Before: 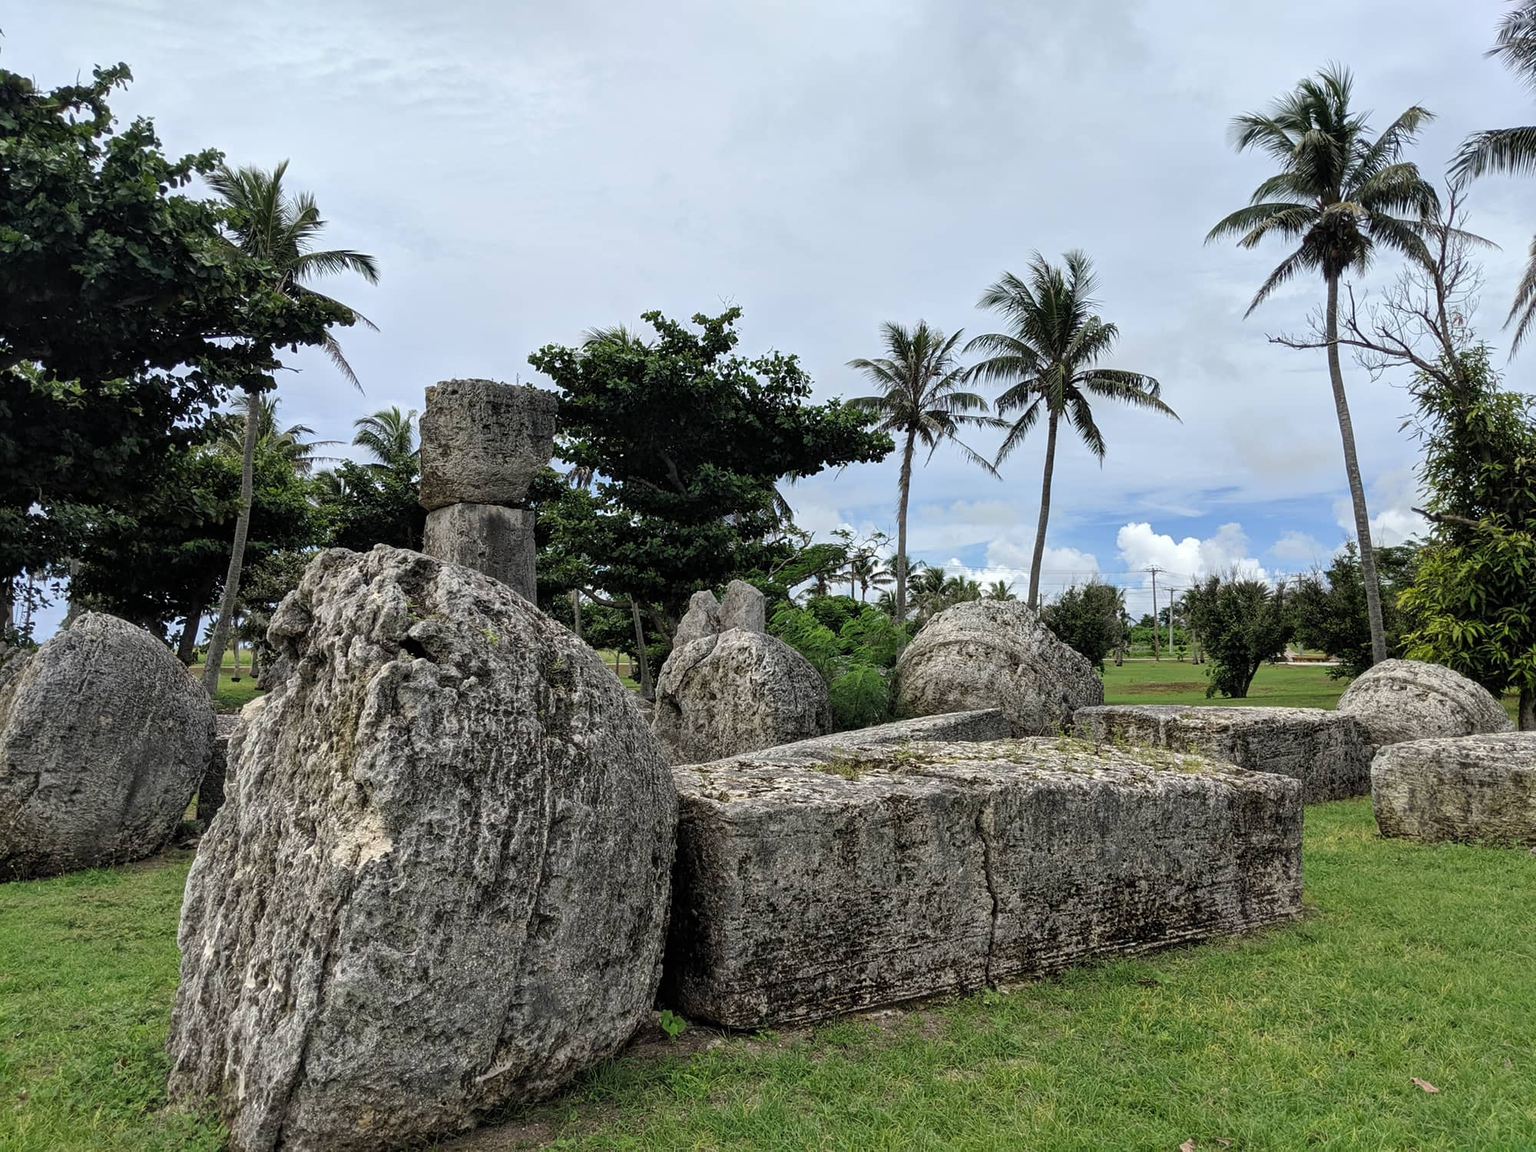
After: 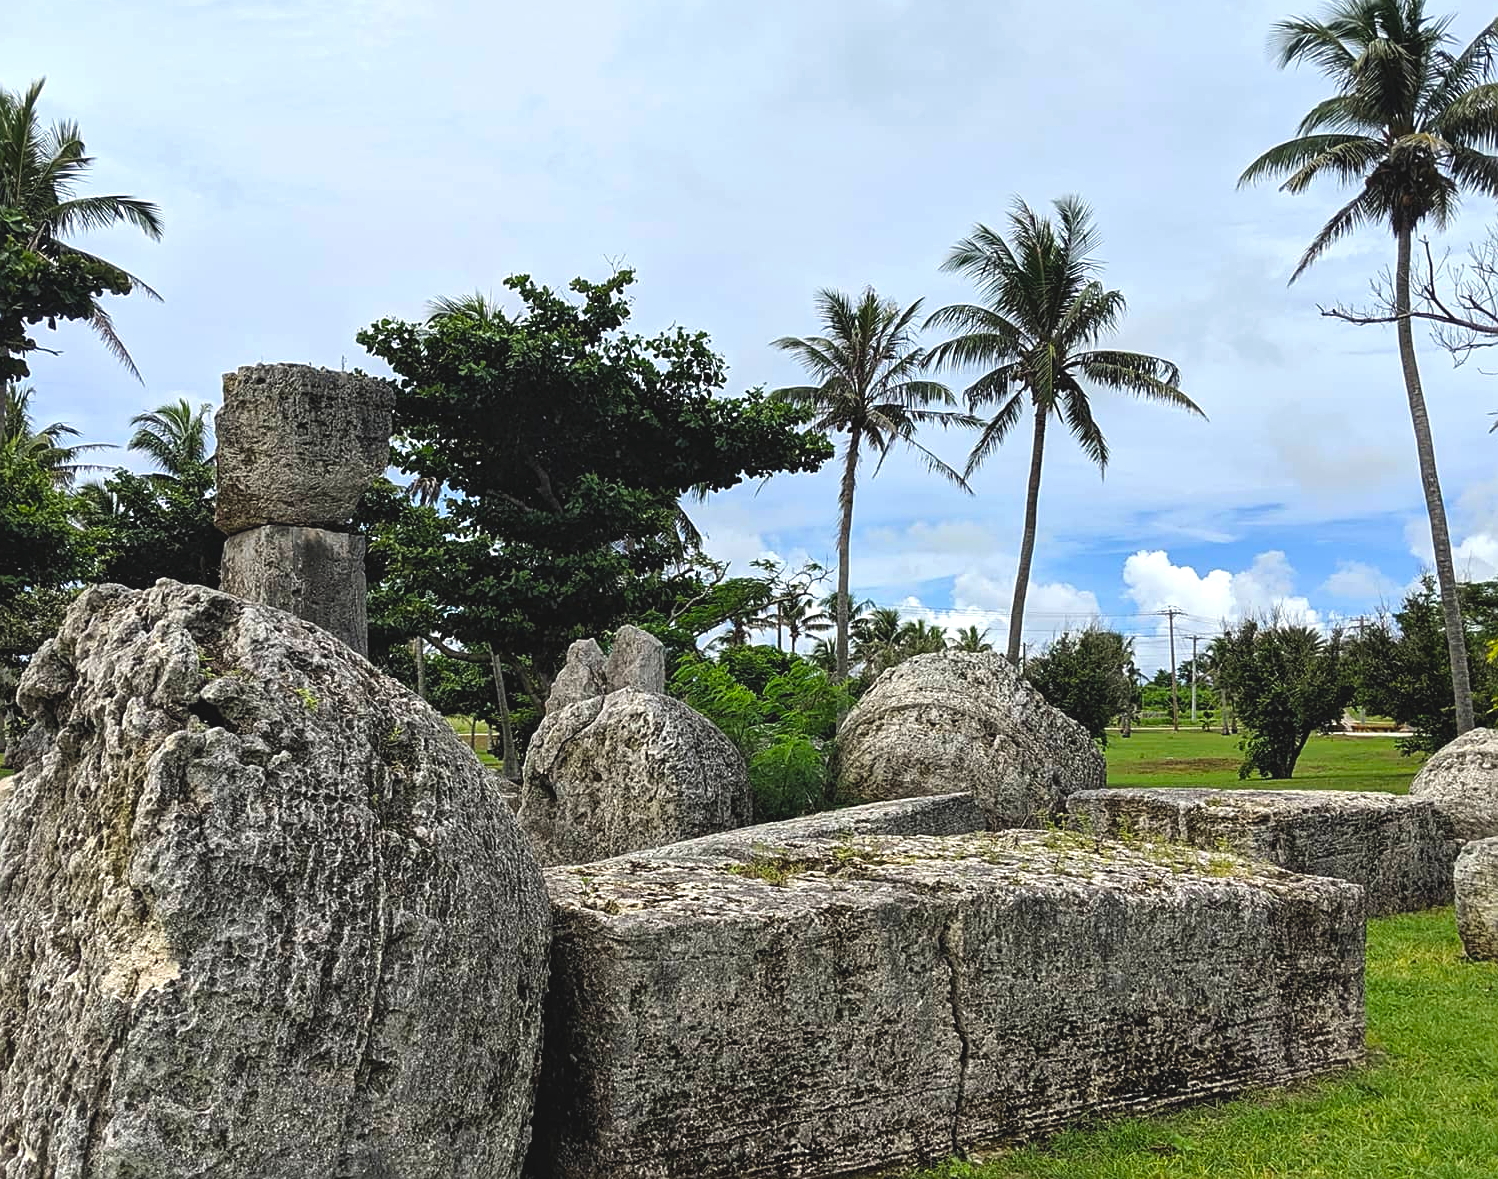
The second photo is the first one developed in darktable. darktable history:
sharpen: amount 0.477
crop: left 16.55%, top 8.73%, right 8.521%, bottom 12.609%
color balance rgb: highlights gain › luminance 14.777%, global offset › luminance 0.735%, perceptual saturation grading › global saturation 29.95%, global vibrance 20%
